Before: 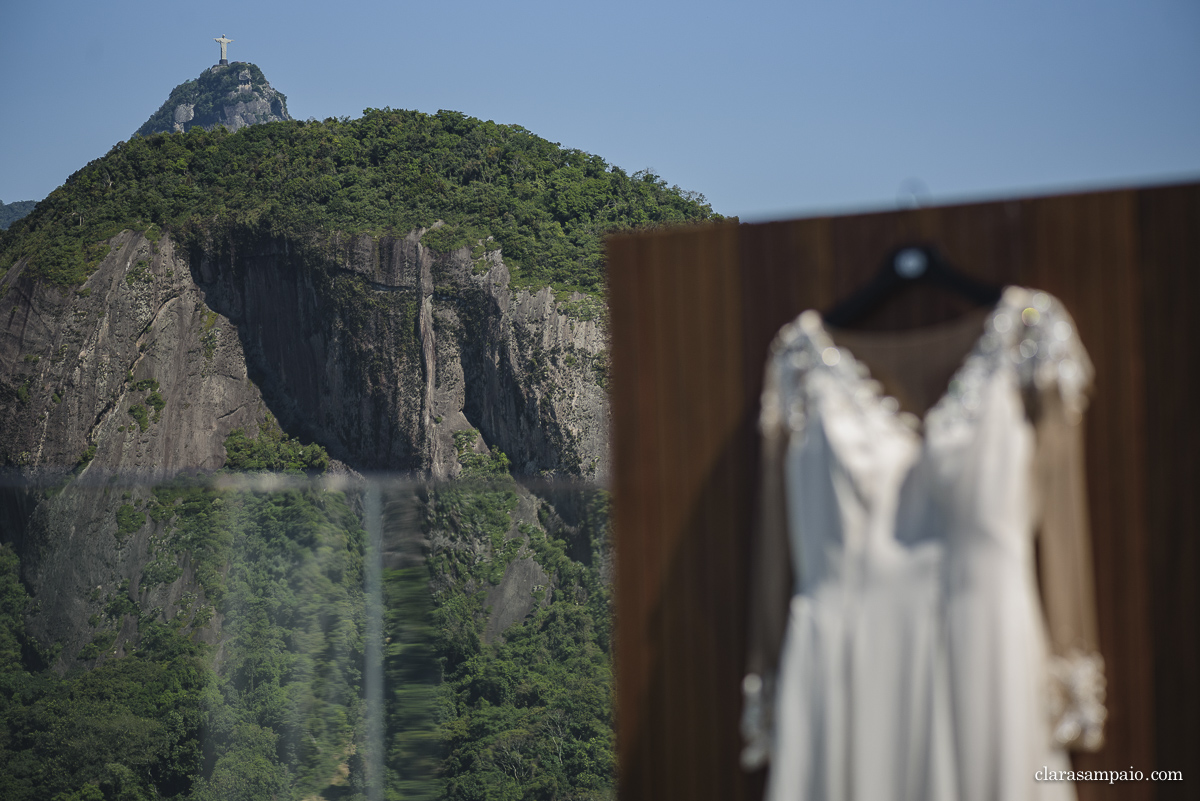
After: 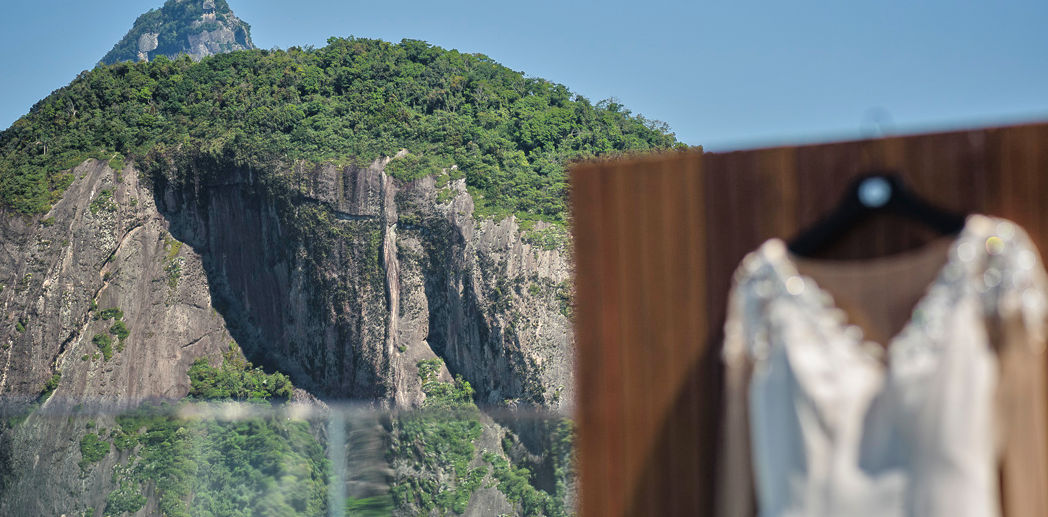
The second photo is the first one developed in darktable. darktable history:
crop: left 3.015%, top 8.969%, right 9.647%, bottom 26.457%
tone equalizer: -7 EV 0.15 EV, -6 EV 0.6 EV, -5 EV 1.15 EV, -4 EV 1.33 EV, -3 EV 1.15 EV, -2 EV 0.6 EV, -1 EV 0.15 EV, mask exposure compensation -0.5 EV
